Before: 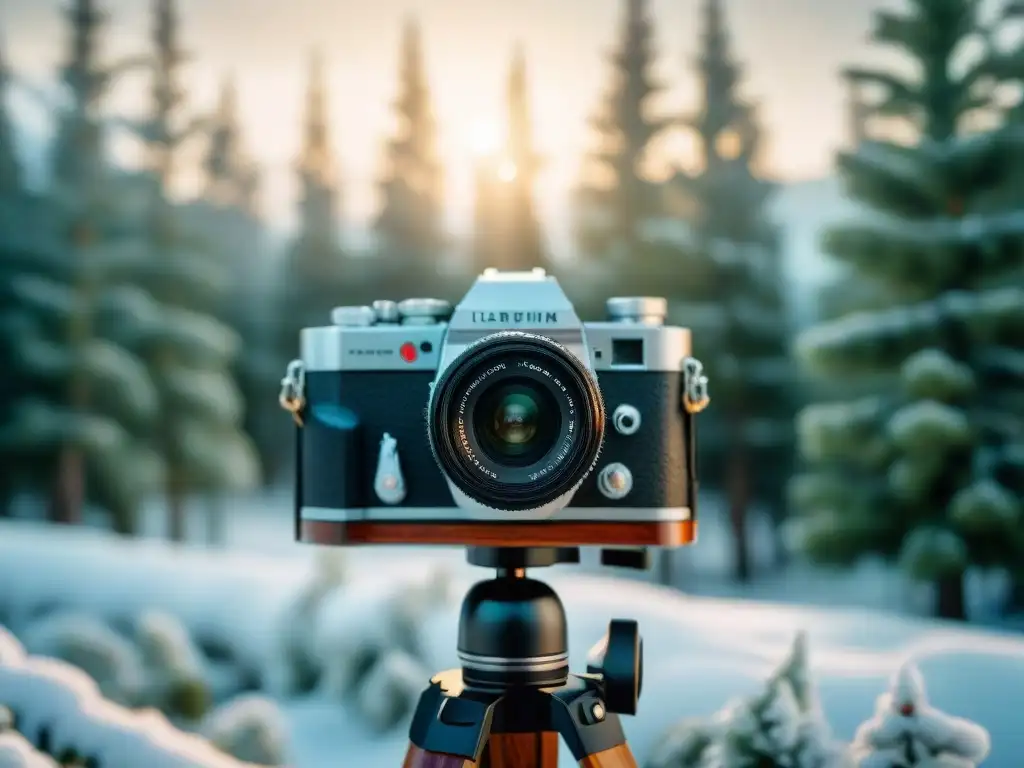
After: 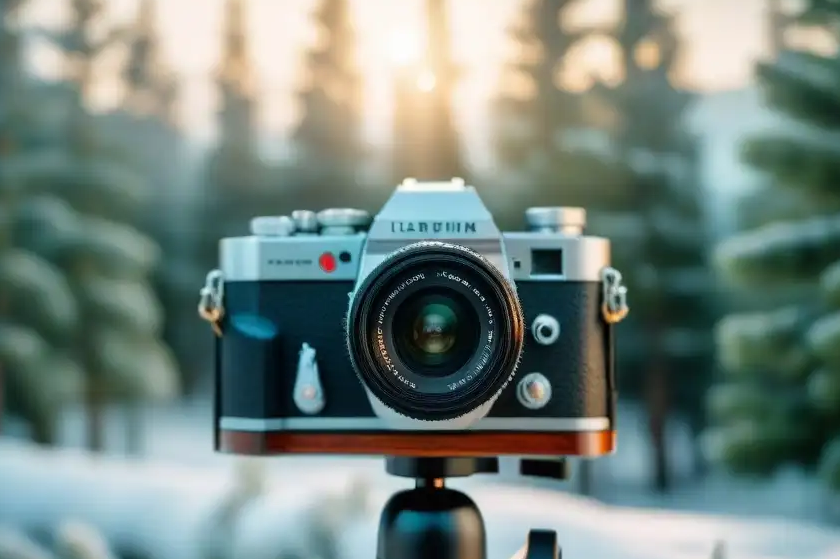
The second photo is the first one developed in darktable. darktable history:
crop: left 7.911%, top 11.758%, right 10.052%, bottom 15.404%
